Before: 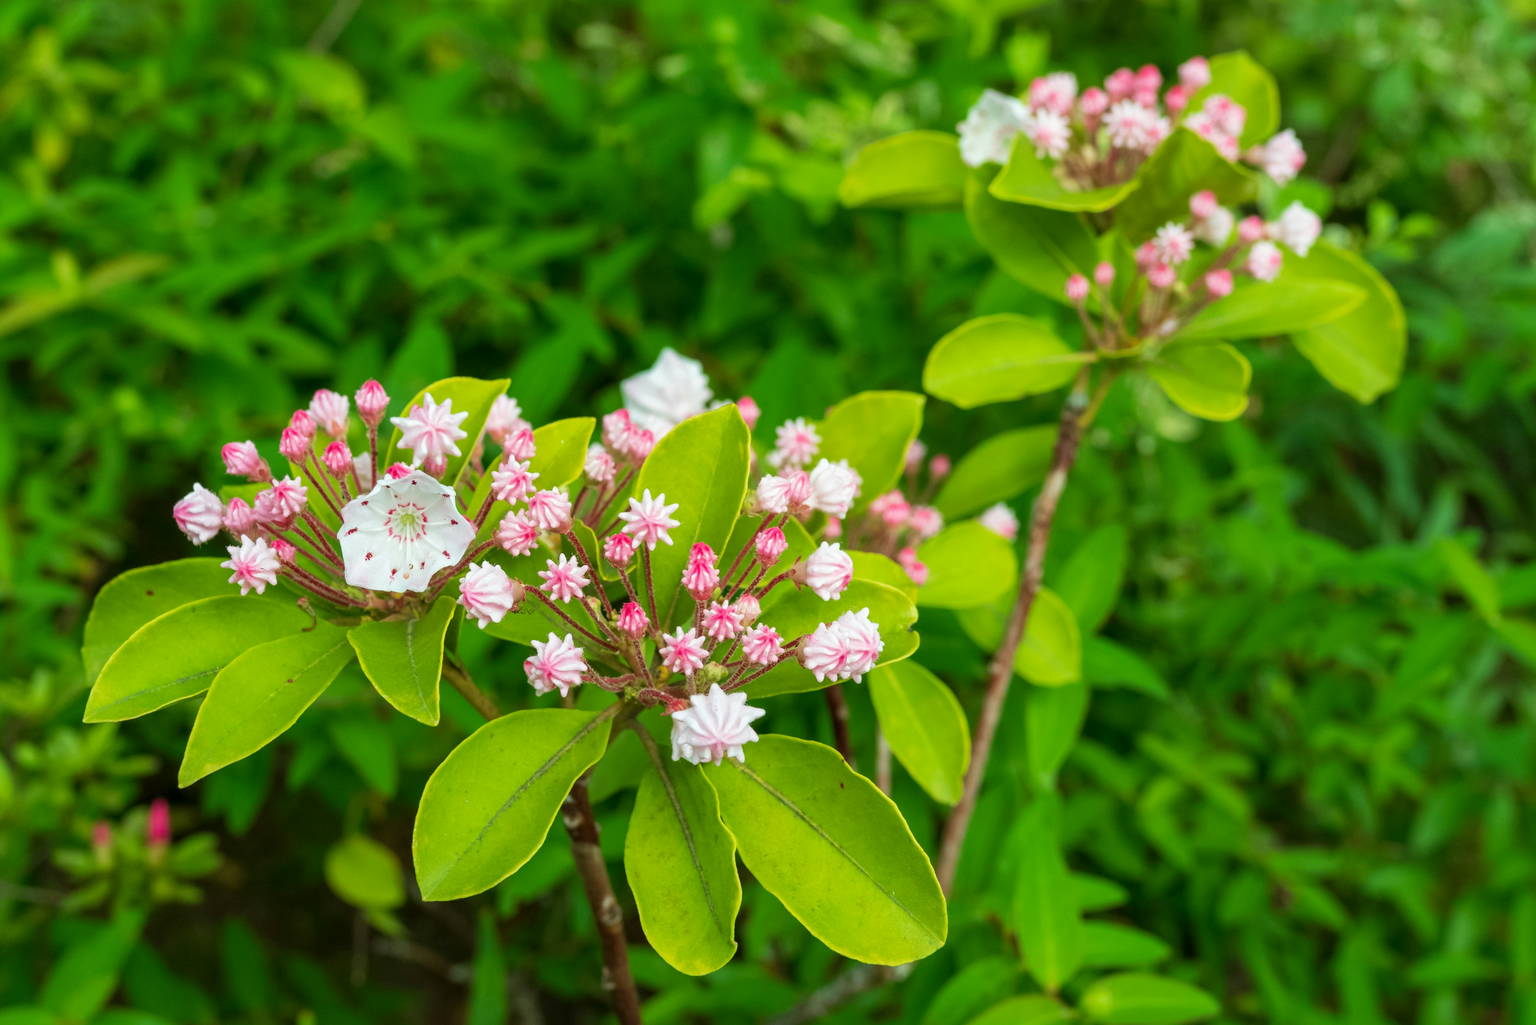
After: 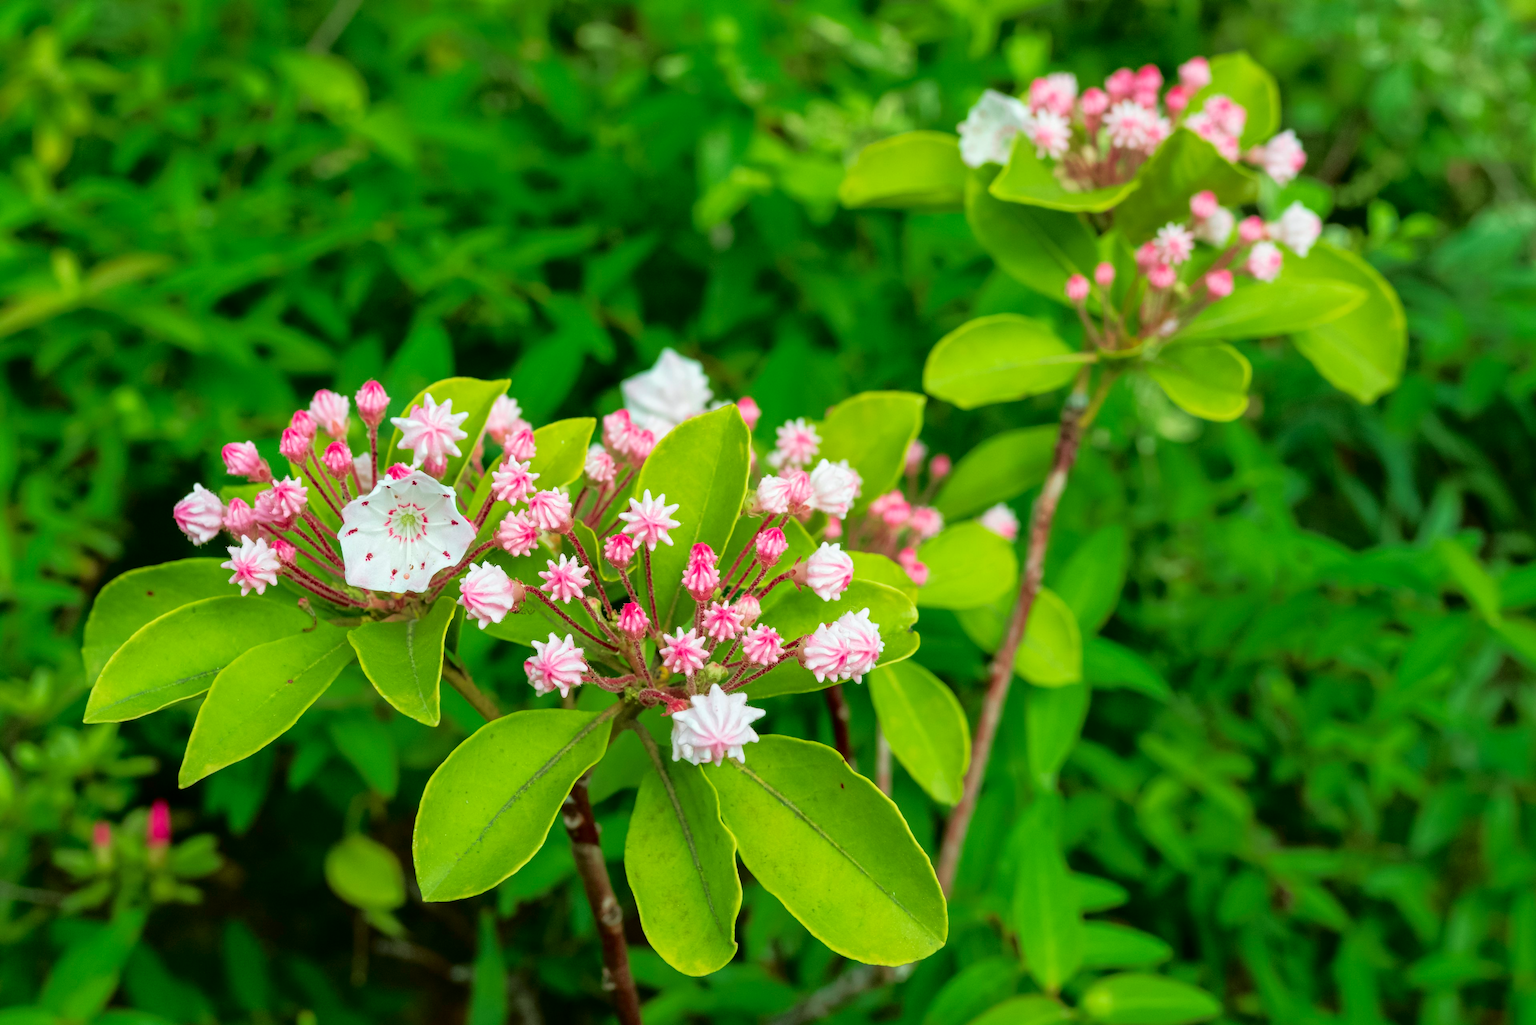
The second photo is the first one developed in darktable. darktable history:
rotate and perspective: crop left 0, crop top 0
tone curve: curves: ch0 [(0, 0) (0.126, 0.061) (0.362, 0.382) (0.498, 0.498) (0.706, 0.712) (1, 1)]; ch1 [(0, 0) (0.5, 0.497) (0.55, 0.578) (1, 1)]; ch2 [(0, 0) (0.44, 0.424) (0.489, 0.486) (0.537, 0.538) (1, 1)], color space Lab, independent channels, preserve colors none
